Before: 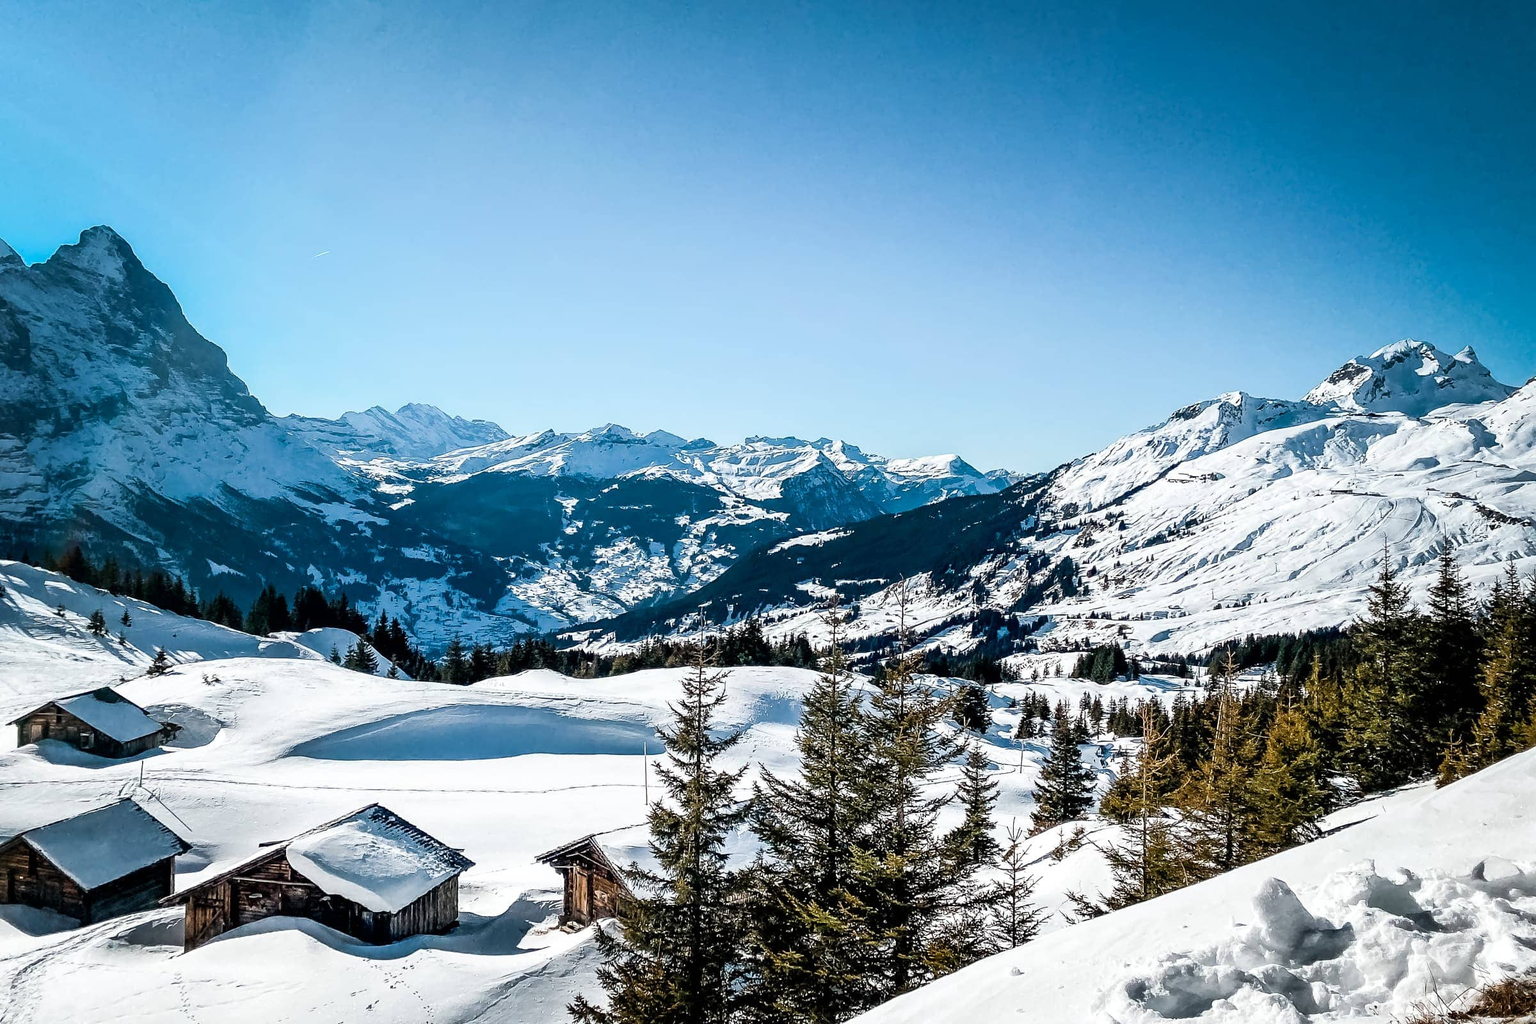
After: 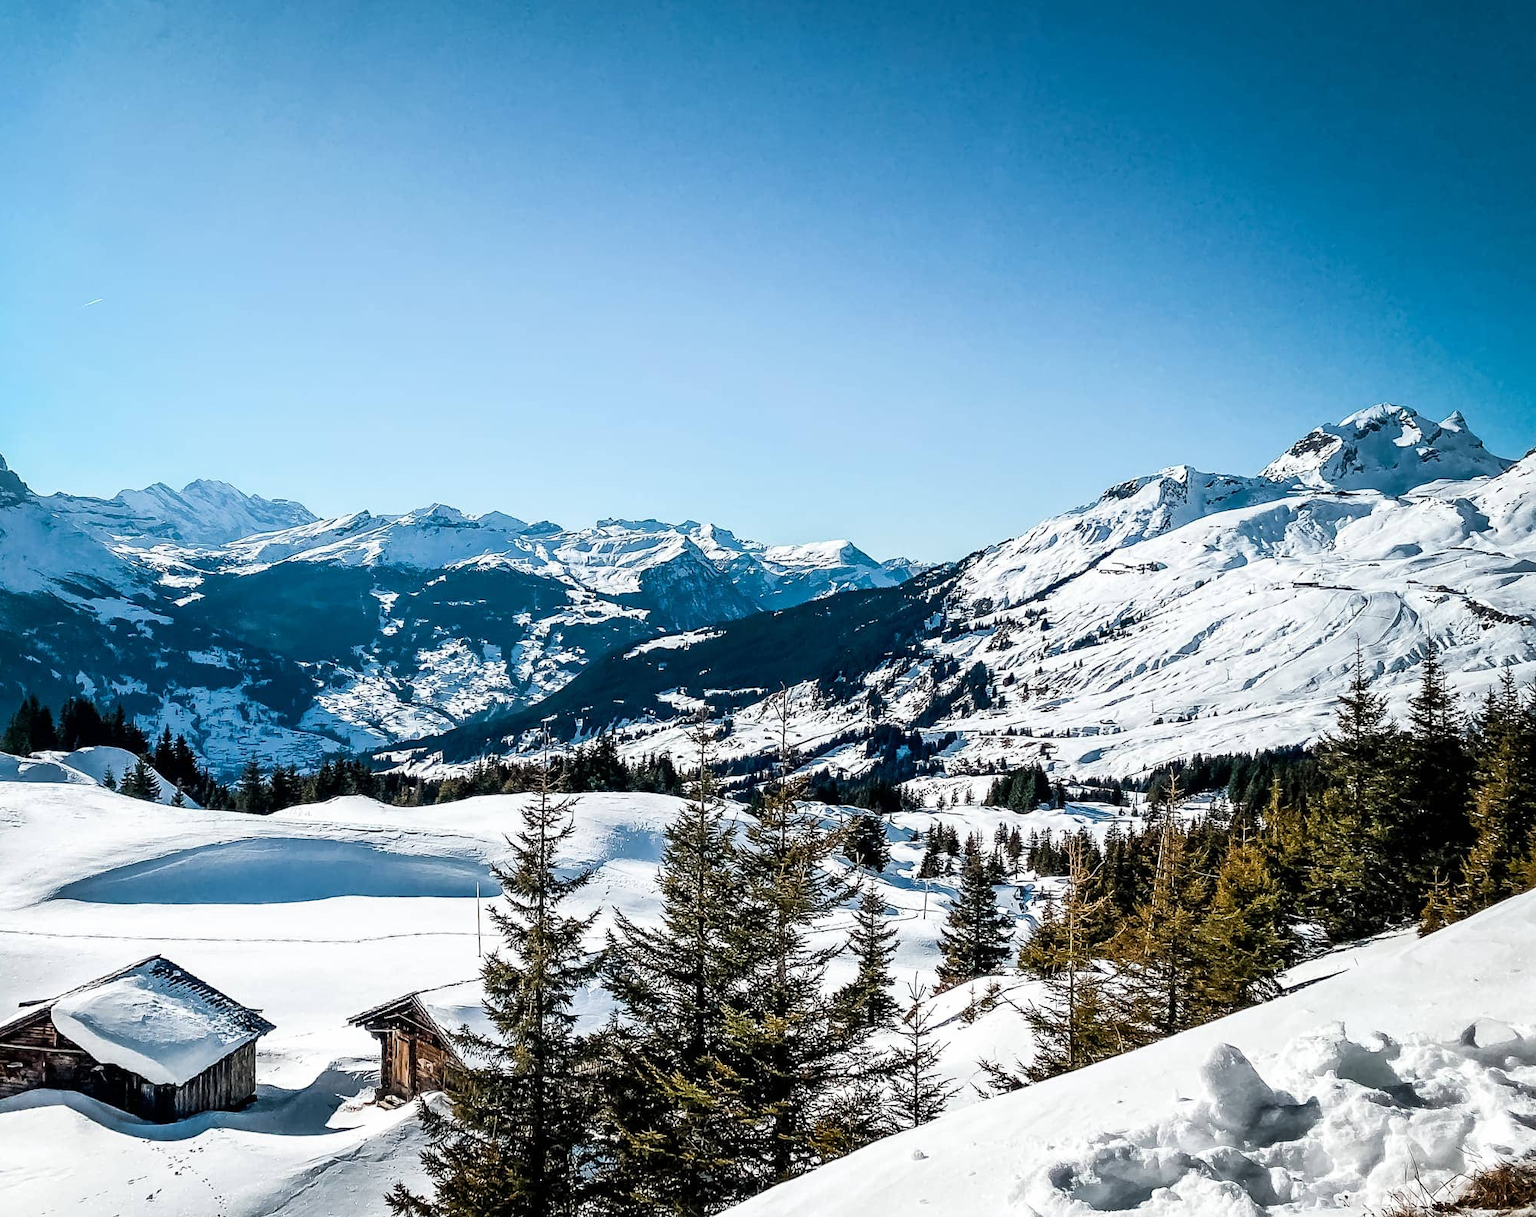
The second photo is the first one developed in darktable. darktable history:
base curve: curves: ch0 [(0, 0) (0.989, 0.992)], preserve colors none
crop: left 15.843%
